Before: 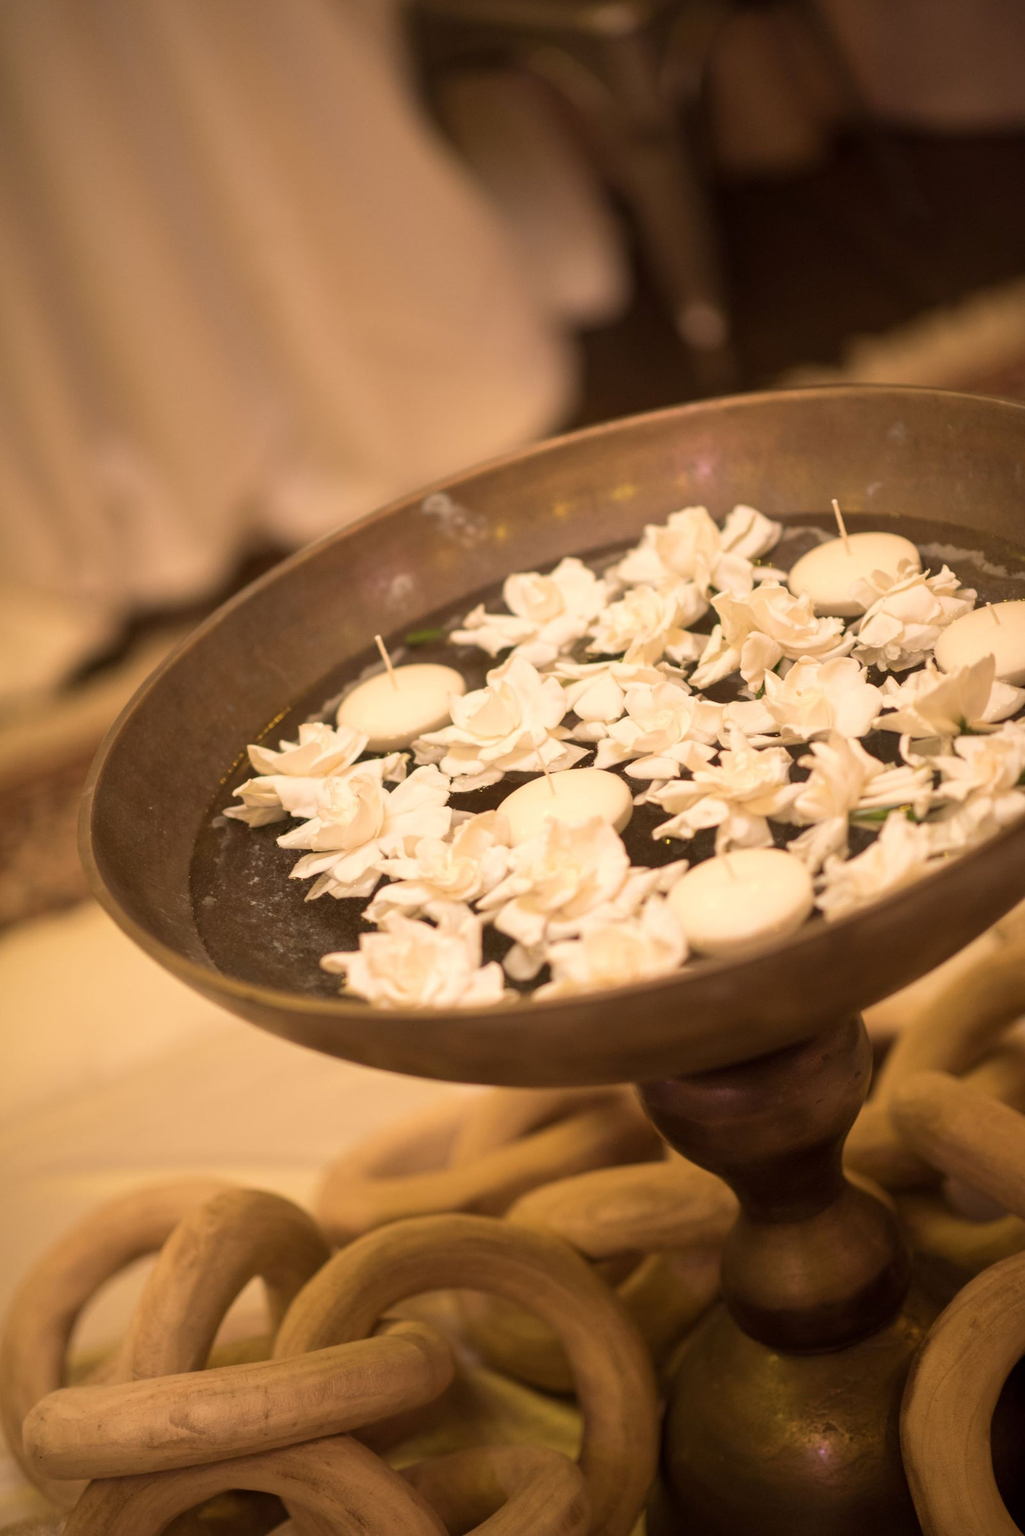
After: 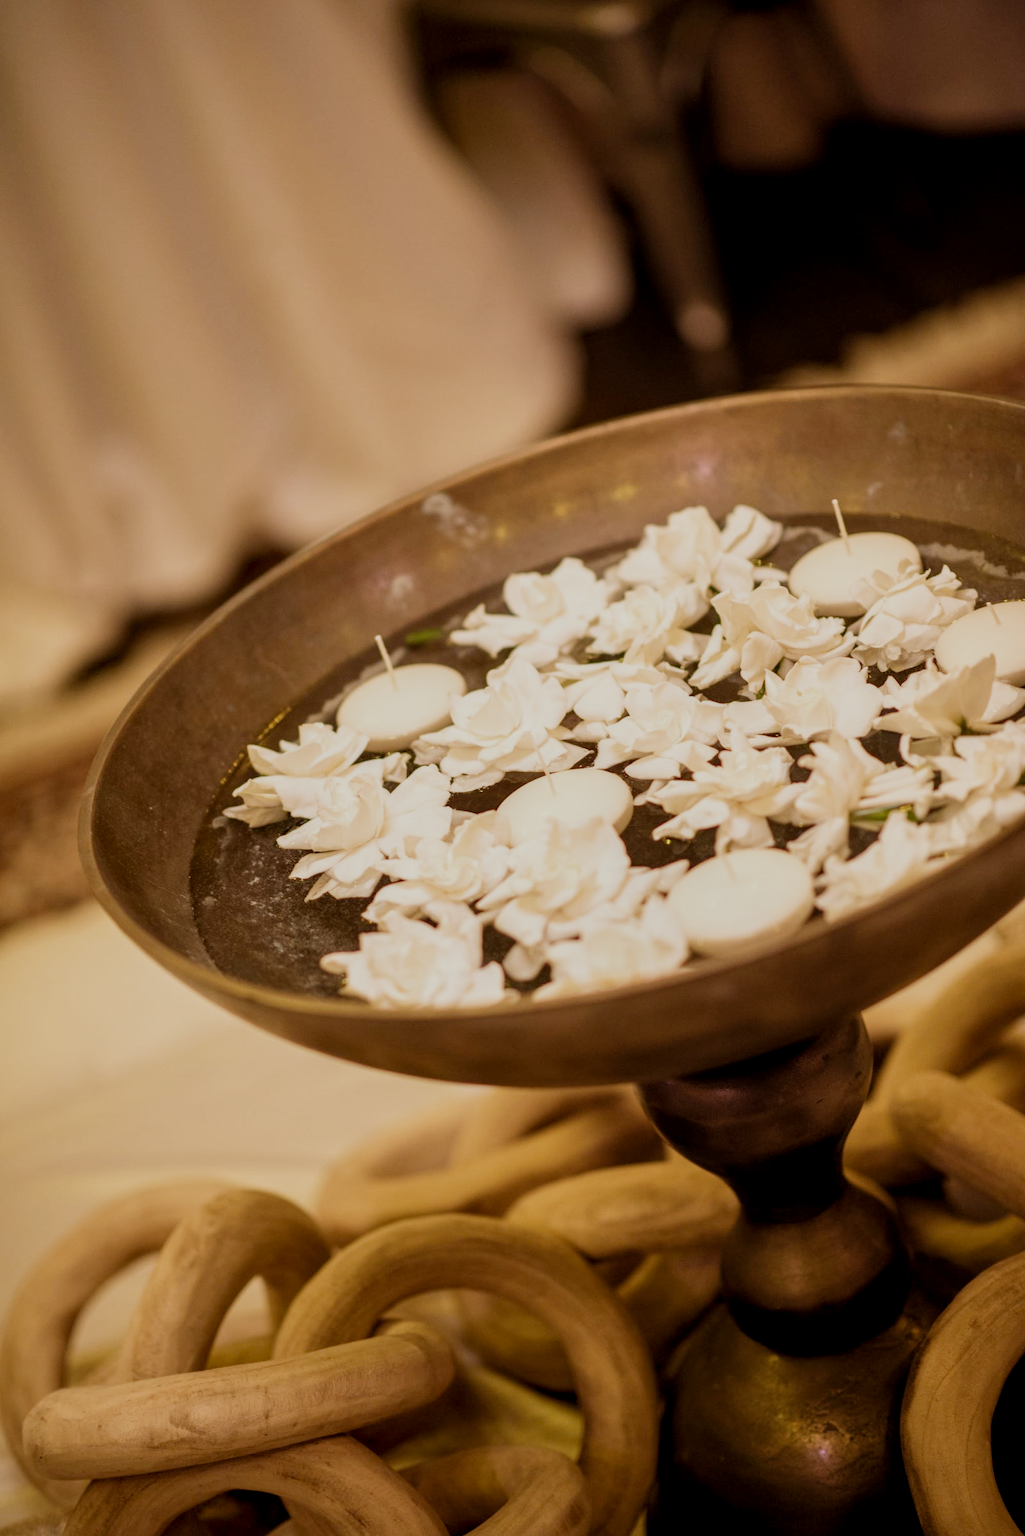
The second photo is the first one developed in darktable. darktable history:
local contrast: on, module defaults
filmic rgb: black relative exposure -7.65 EV, white relative exposure 4.56 EV, hardness 3.61, add noise in highlights 0.002, preserve chrominance no, color science v3 (2019), use custom middle-gray values true, iterations of high-quality reconstruction 0, contrast in highlights soft
